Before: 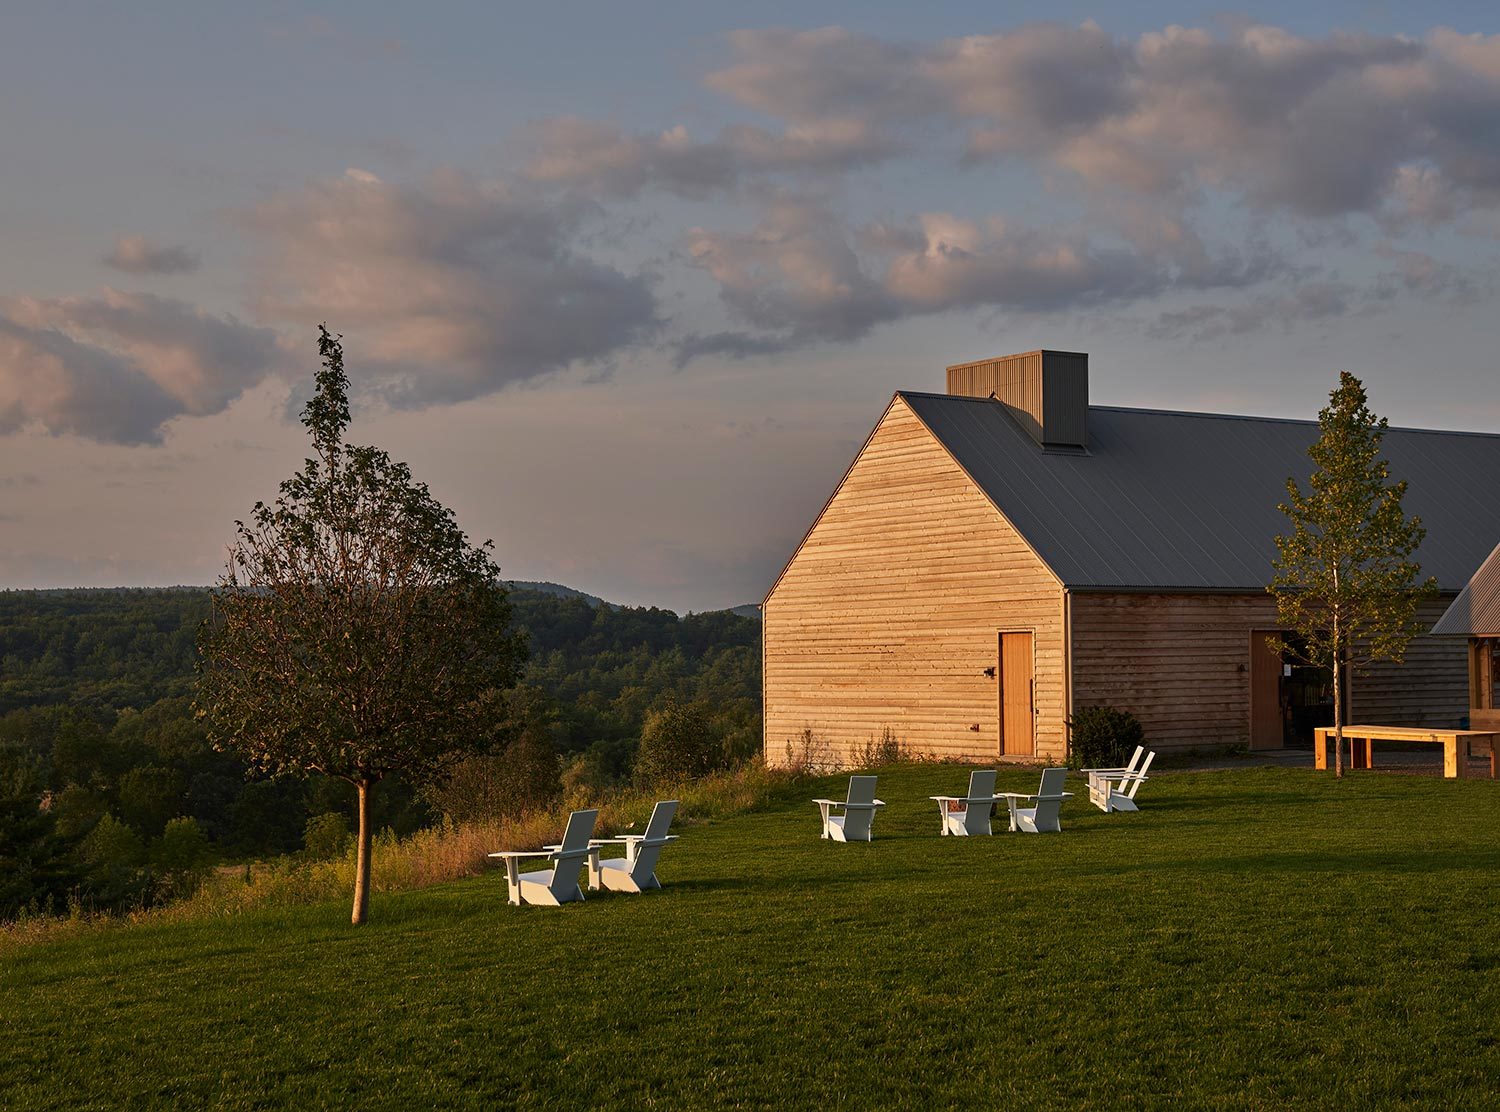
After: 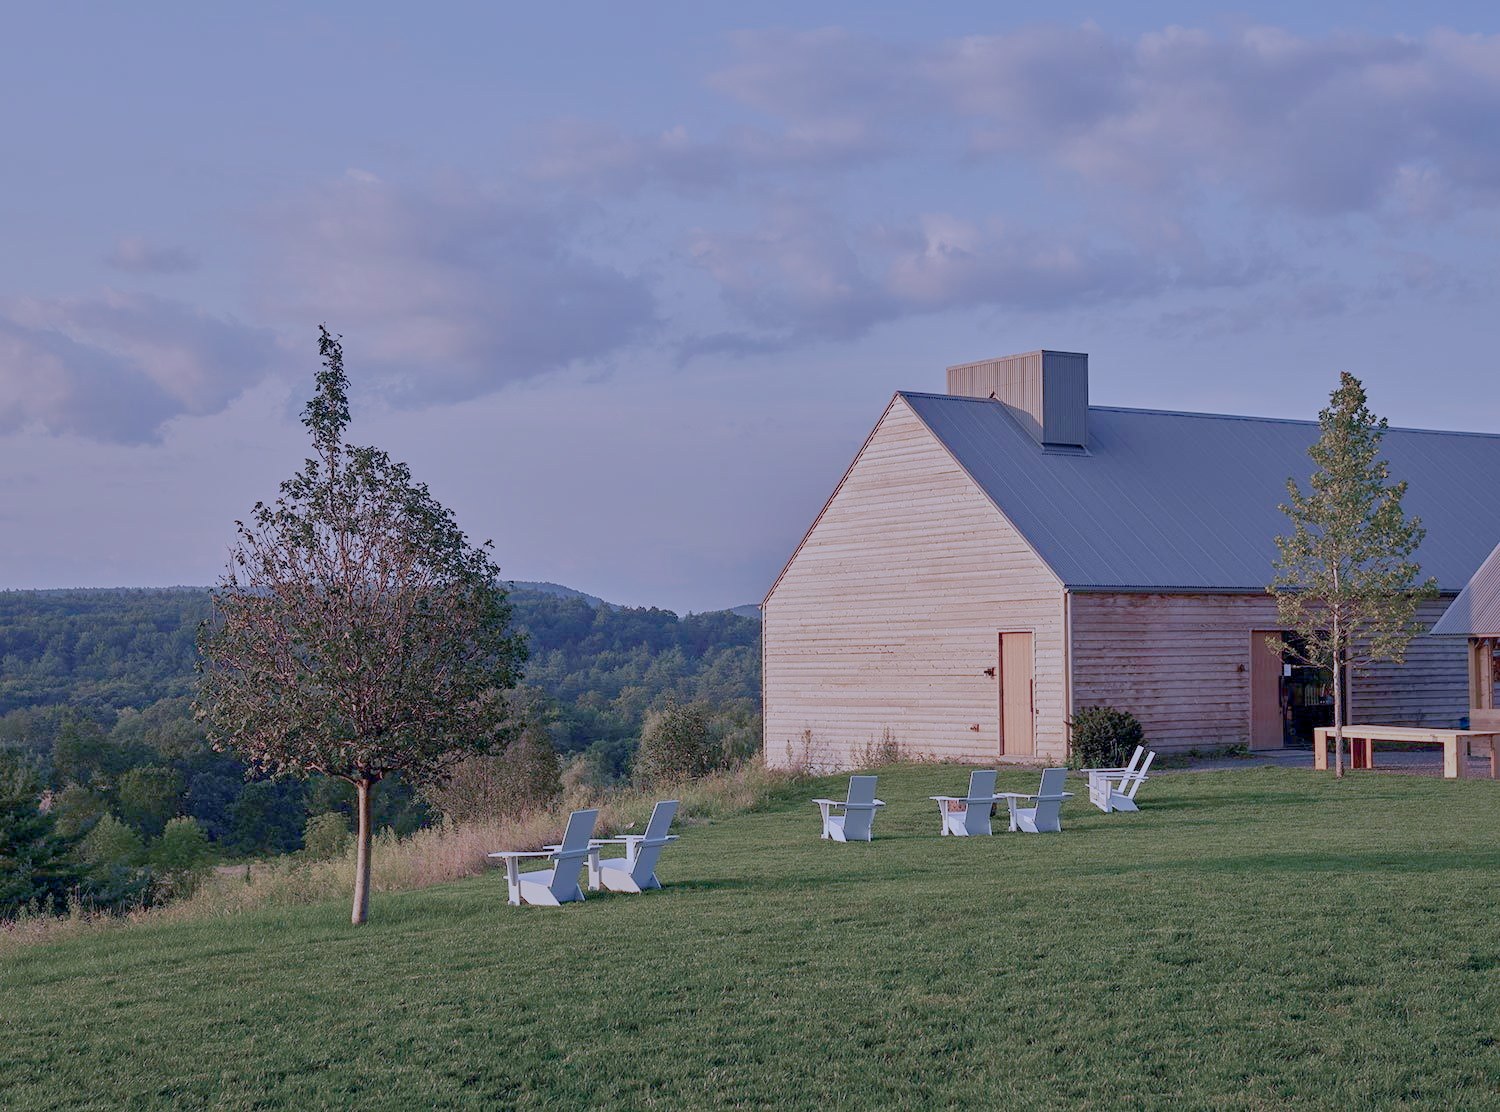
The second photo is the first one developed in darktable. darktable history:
filmic rgb: white relative exposure 8 EV, threshold 3 EV, structure ↔ texture 100%, target black luminance 0%, hardness 2.44, latitude 76.53%, contrast 0.562, shadows ↔ highlights balance 0%, preserve chrominance no, color science v4 (2020), iterations of high-quality reconstruction 10, type of noise poissonian, enable highlight reconstruction true
exposure: black level correction 0, exposure 1.2 EV, compensate exposure bias true, compensate highlight preservation false
color calibration: output R [1.063, -0.012, -0.003, 0], output B [-0.079, 0.047, 1, 0], illuminant custom, x 0.46, y 0.43, temperature 2642.66 K
